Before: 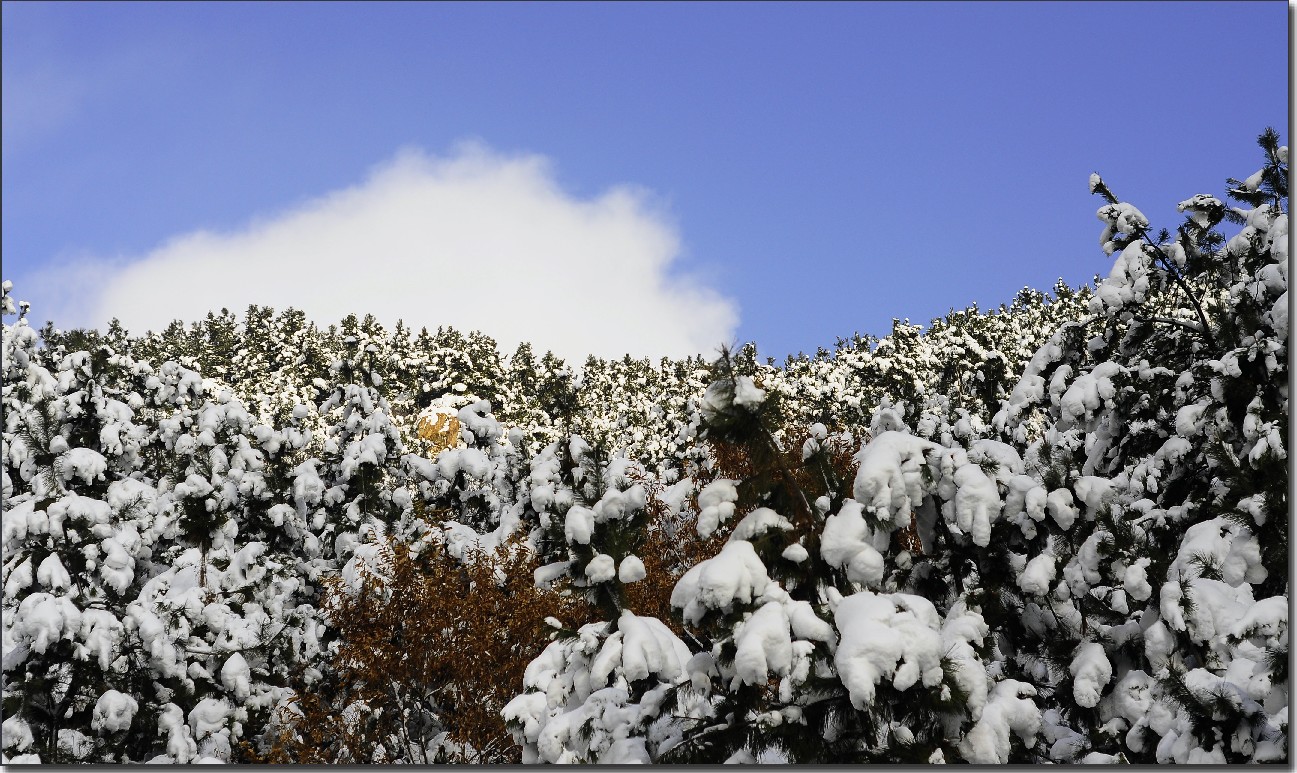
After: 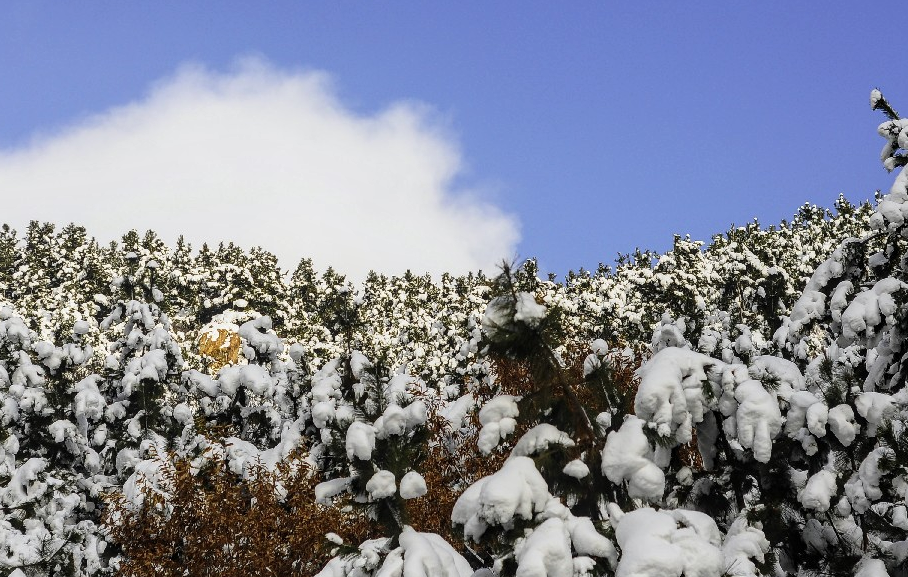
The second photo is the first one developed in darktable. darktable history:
crop and rotate: left 16.932%, top 10.893%, right 13.032%, bottom 14.451%
local contrast: on, module defaults
